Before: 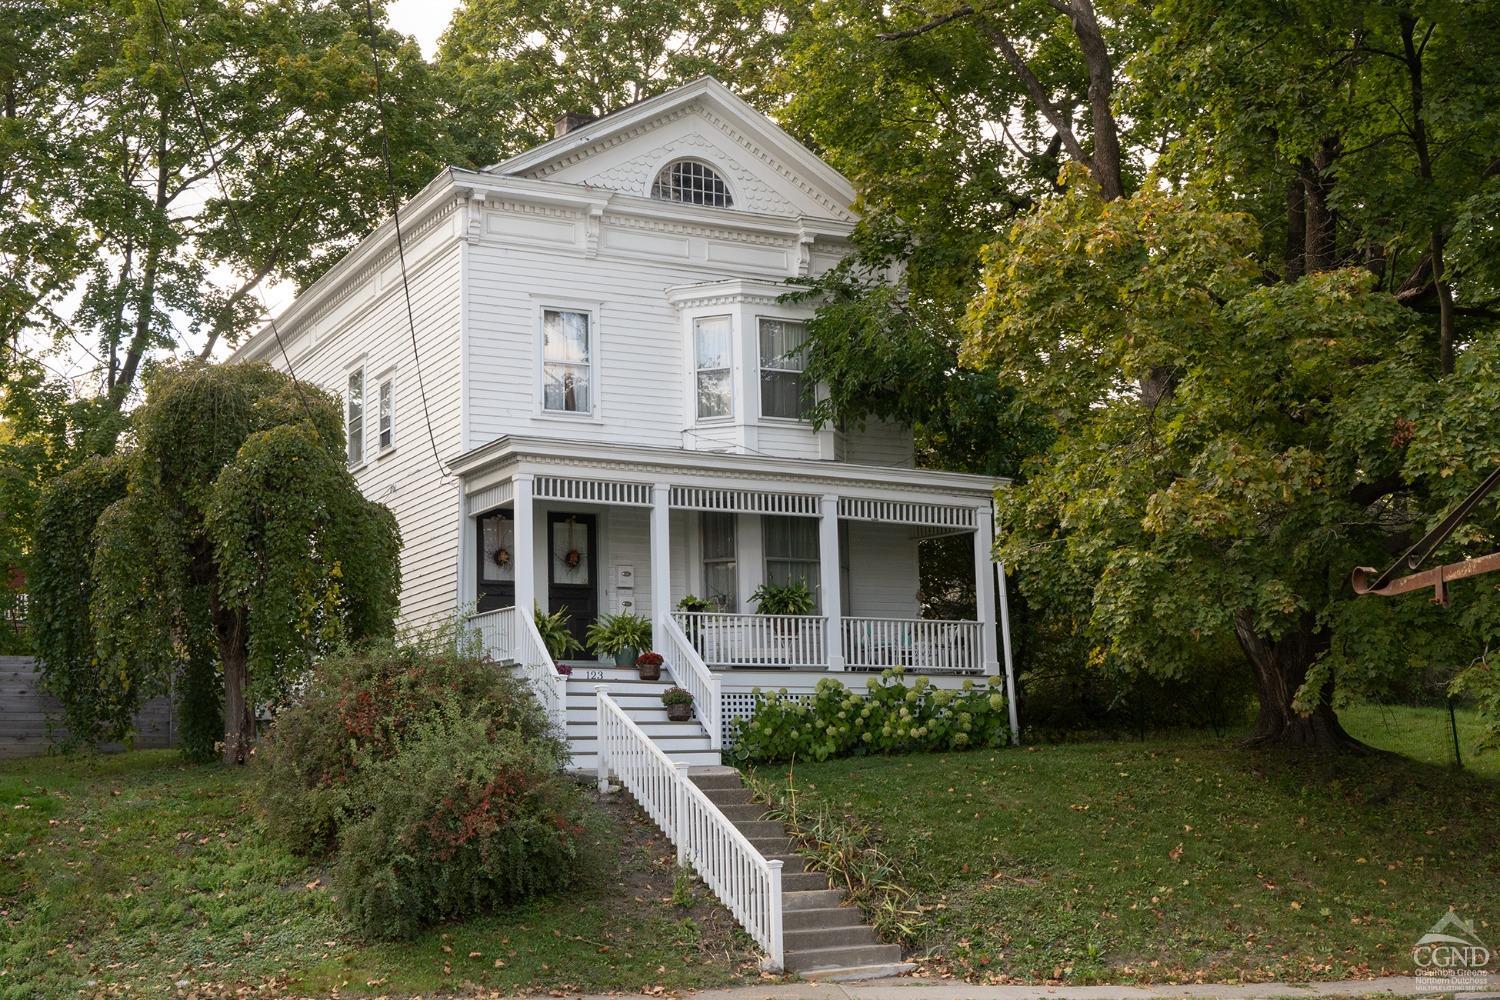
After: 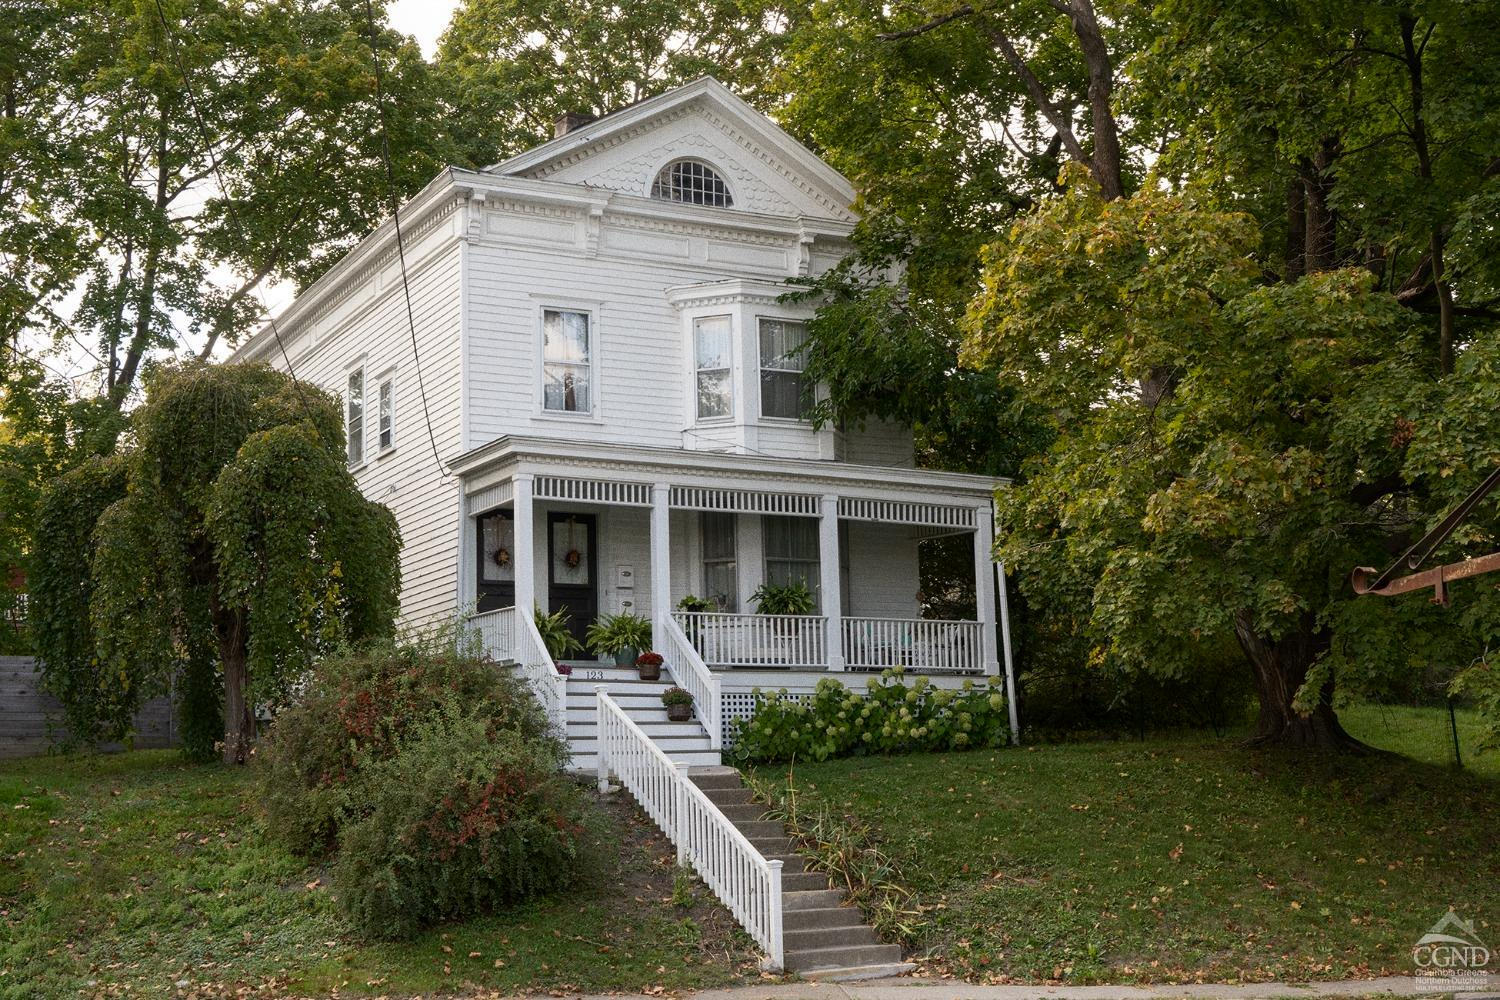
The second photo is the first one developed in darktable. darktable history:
grain: coarseness 0.09 ISO
contrast brightness saturation: contrast 0.03, brightness -0.04
